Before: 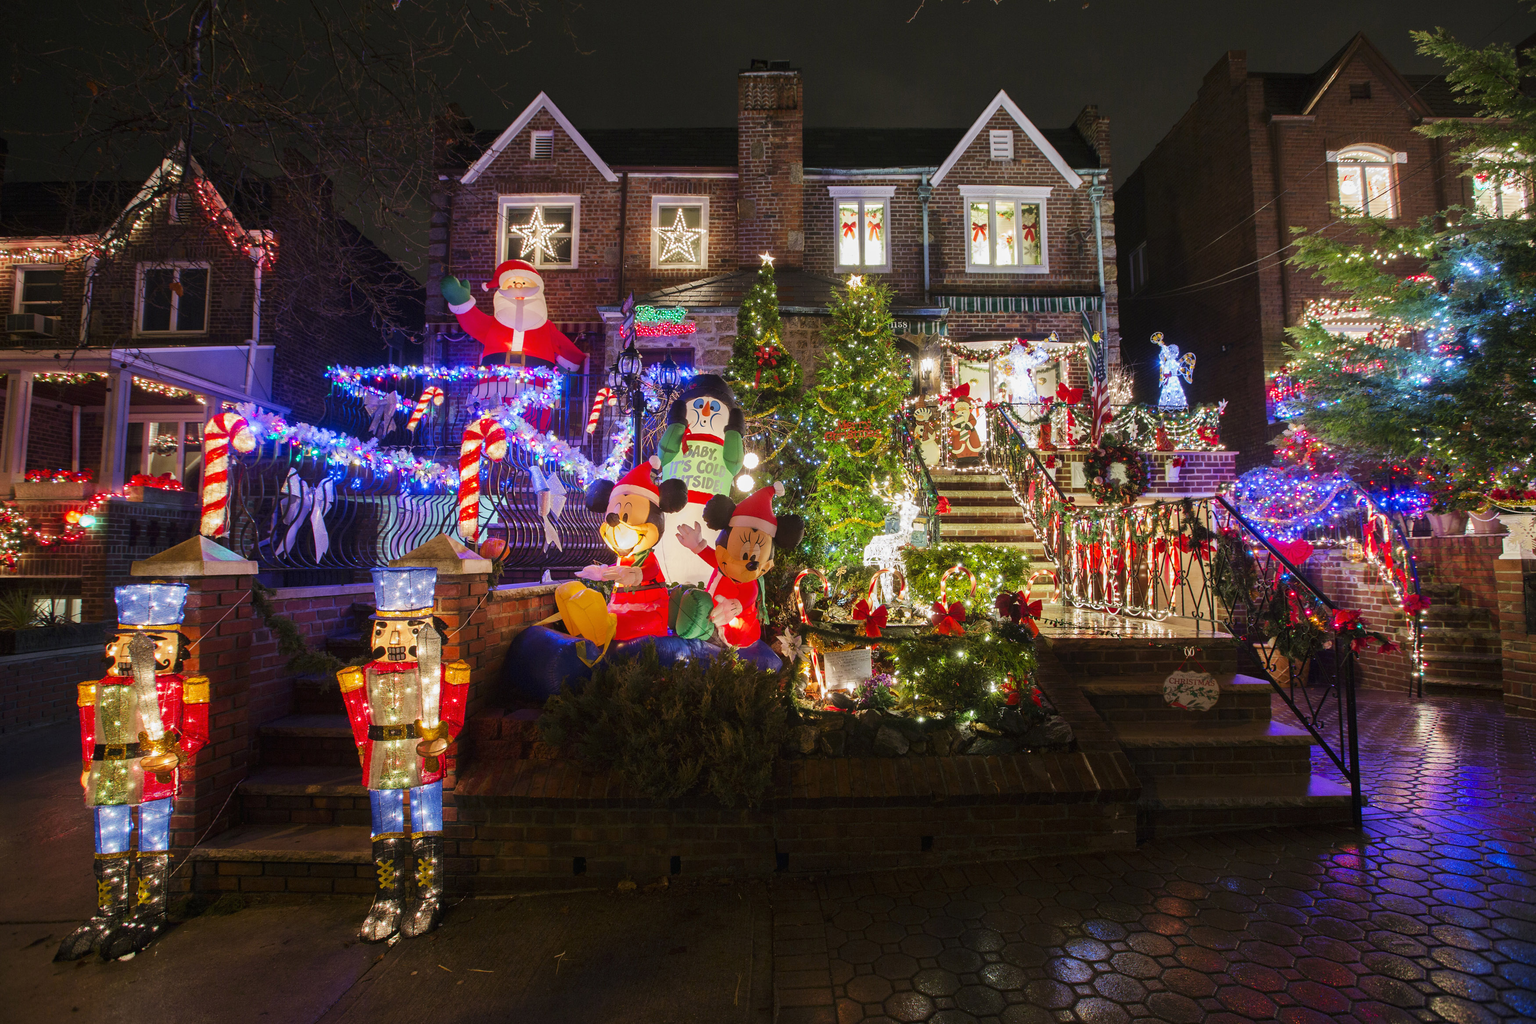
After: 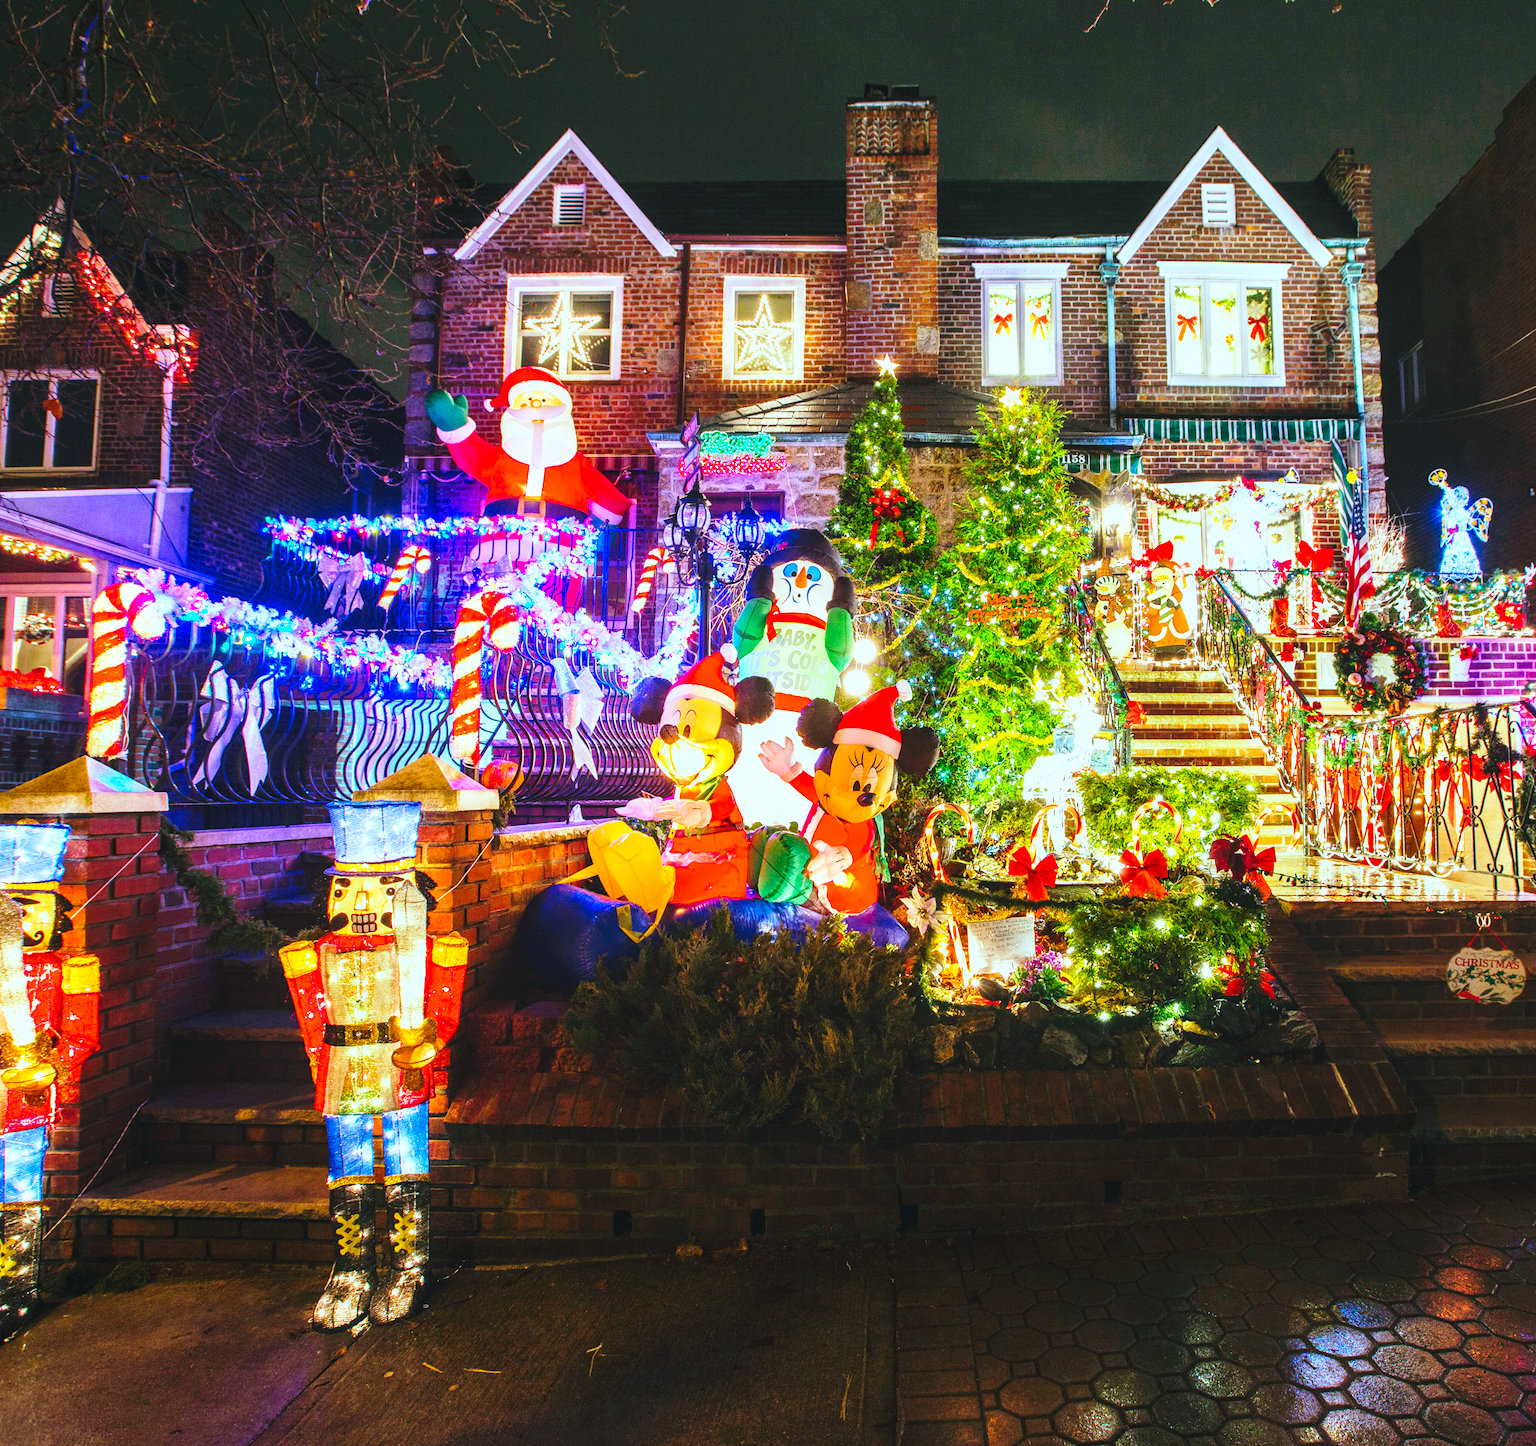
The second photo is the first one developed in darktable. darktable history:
local contrast: on, module defaults
color balance rgb: shadows lift › luminance -8.046%, shadows lift › chroma 2.239%, shadows lift › hue 203.2°, perceptual saturation grading › global saturation 30.479%
base curve: curves: ch0 [(0, 0) (0.028, 0.03) (0.121, 0.232) (0.46, 0.748) (0.859, 0.968) (1, 1)], preserve colors none
exposure: black level correction -0.005, exposure 0.625 EV, compensate exposure bias true, compensate highlight preservation false
crop and rotate: left 9.075%, right 20.114%
color correction: highlights a* -10.09, highlights b* -9.9
